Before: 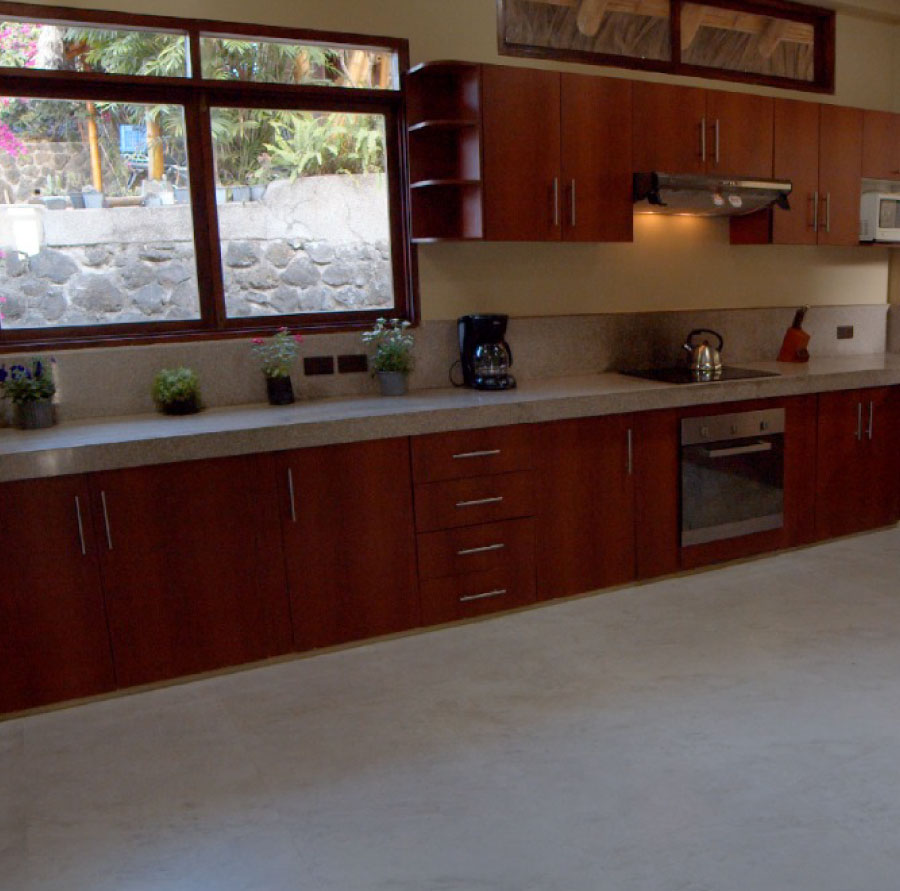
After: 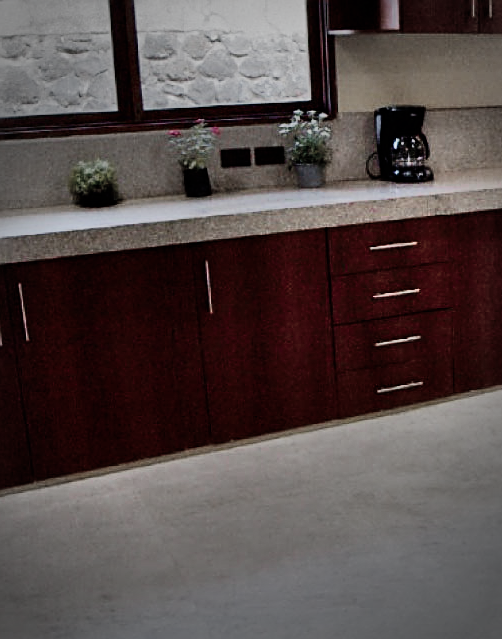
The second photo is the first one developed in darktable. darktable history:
sharpen: on, module defaults
contrast brightness saturation: brightness -0.092
vignetting: automatic ratio true, unbound false
color balance rgb: shadows lift › chroma 2.019%, shadows lift › hue 249.22°, global offset › luminance 0.71%, linear chroma grading › global chroma 8.877%, perceptual saturation grading › global saturation 1.583%, perceptual saturation grading › highlights -2.953%, perceptual saturation grading › mid-tones 3.958%, perceptual saturation grading › shadows 8.955%, global vibrance 20%
crop: left 9.263%, top 23.45%, right 34.879%, bottom 4.813%
shadows and highlights: shadows 73.34, highlights -60.83, soften with gaussian
color zones: curves: ch1 [(0, 0.34) (0.143, 0.164) (0.286, 0.152) (0.429, 0.176) (0.571, 0.173) (0.714, 0.188) (0.857, 0.199) (1, 0.34)]
filmic rgb: black relative exposure -6.78 EV, white relative exposure 5.95 EV, hardness 2.72, preserve chrominance no, color science v4 (2020), iterations of high-quality reconstruction 0, contrast in shadows soft
